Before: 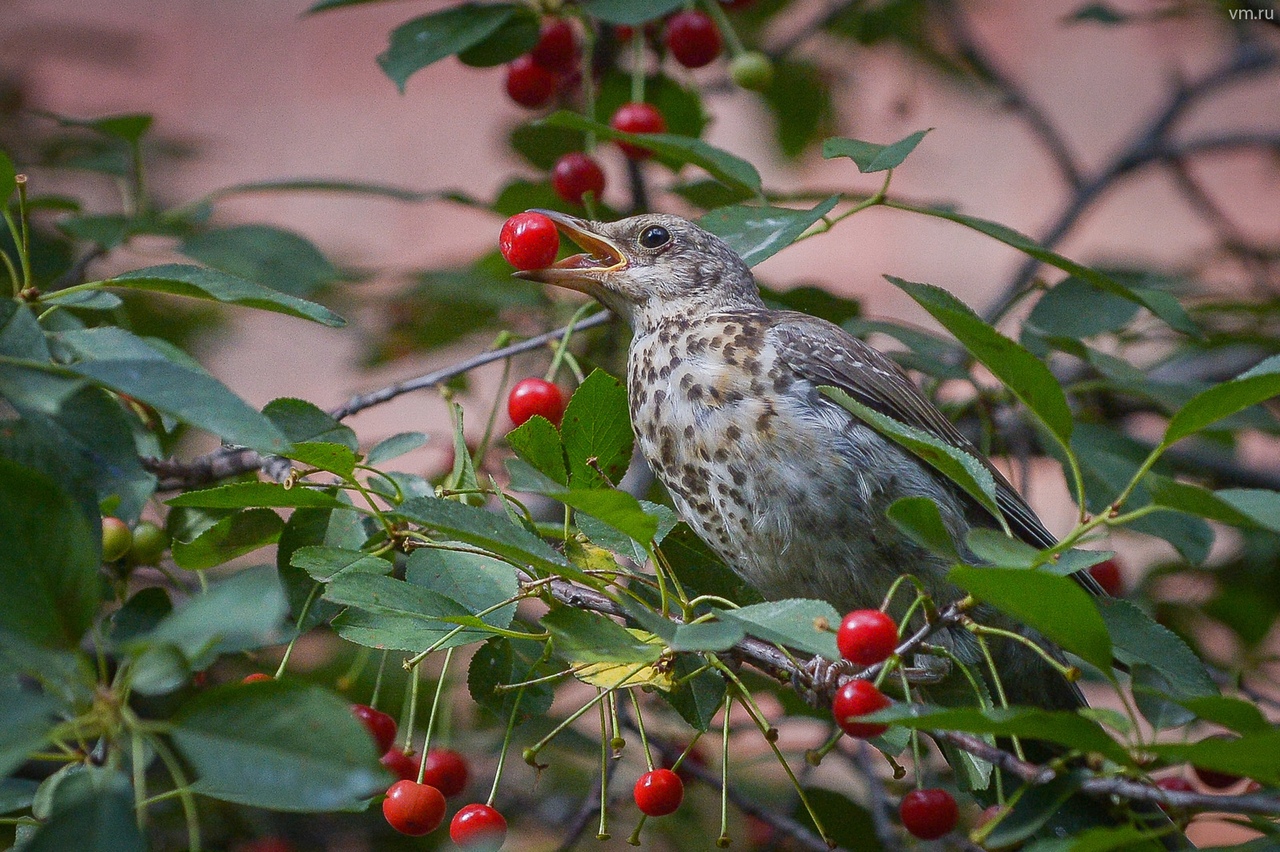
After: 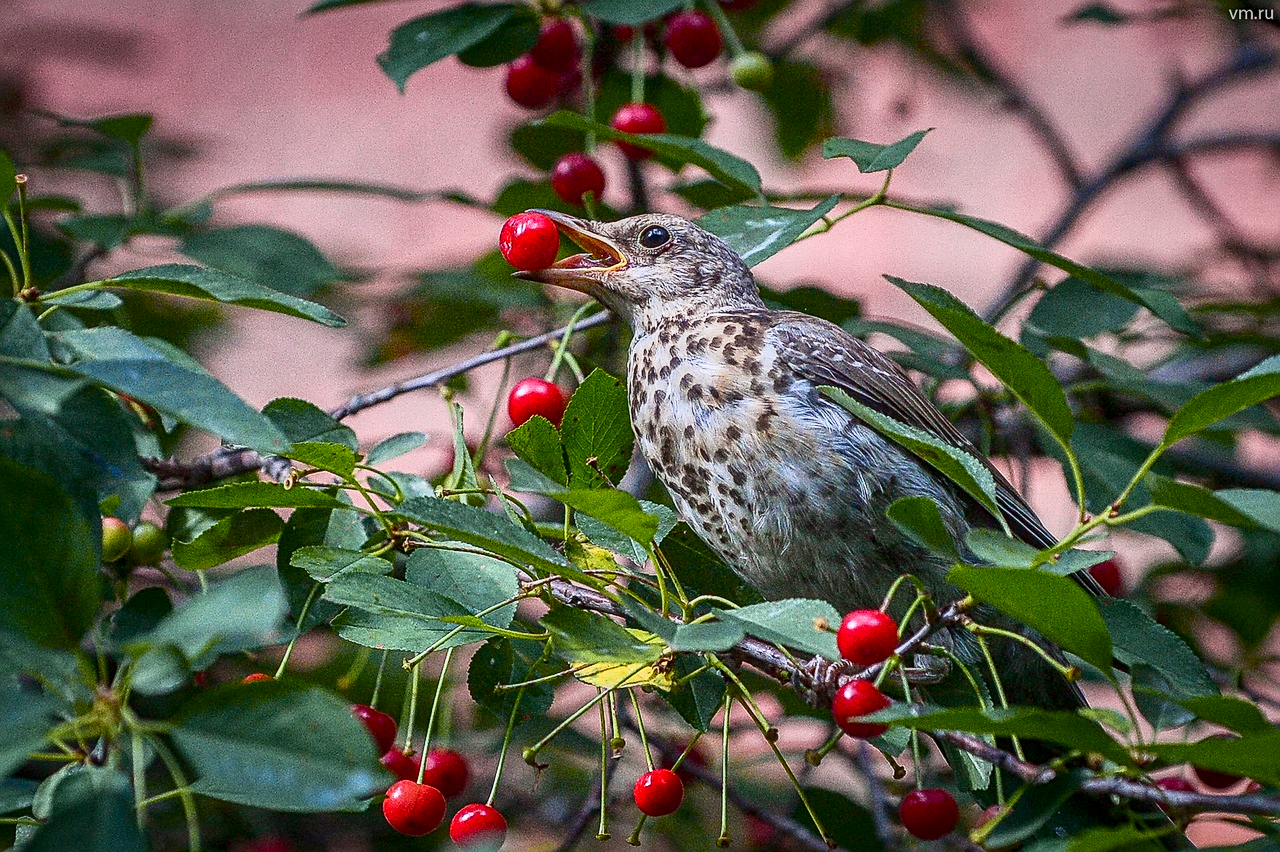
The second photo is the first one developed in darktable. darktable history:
sharpen: on, module defaults
tone curve: curves: ch0 [(0, 0.001) (0.139, 0.096) (0.311, 0.278) (0.495, 0.531) (0.718, 0.816) (0.841, 0.909) (1, 0.967)]; ch1 [(0, 0) (0.272, 0.249) (0.388, 0.385) (0.469, 0.456) (0.495, 0.497) (0.538, 0.554) (0.578, 0.605) (0.707, 0.778) (1, 1)]; ch2 [(0, 0) (0.125, 0.089) (0.353, 0.329) (0.443, 0.408) (0.502, 0.499) (0.557, 0.542) (0.608, 0.635) (1, 1)], color space Lab, independent channels, preserve colors none
local contrast: on, module defaults
